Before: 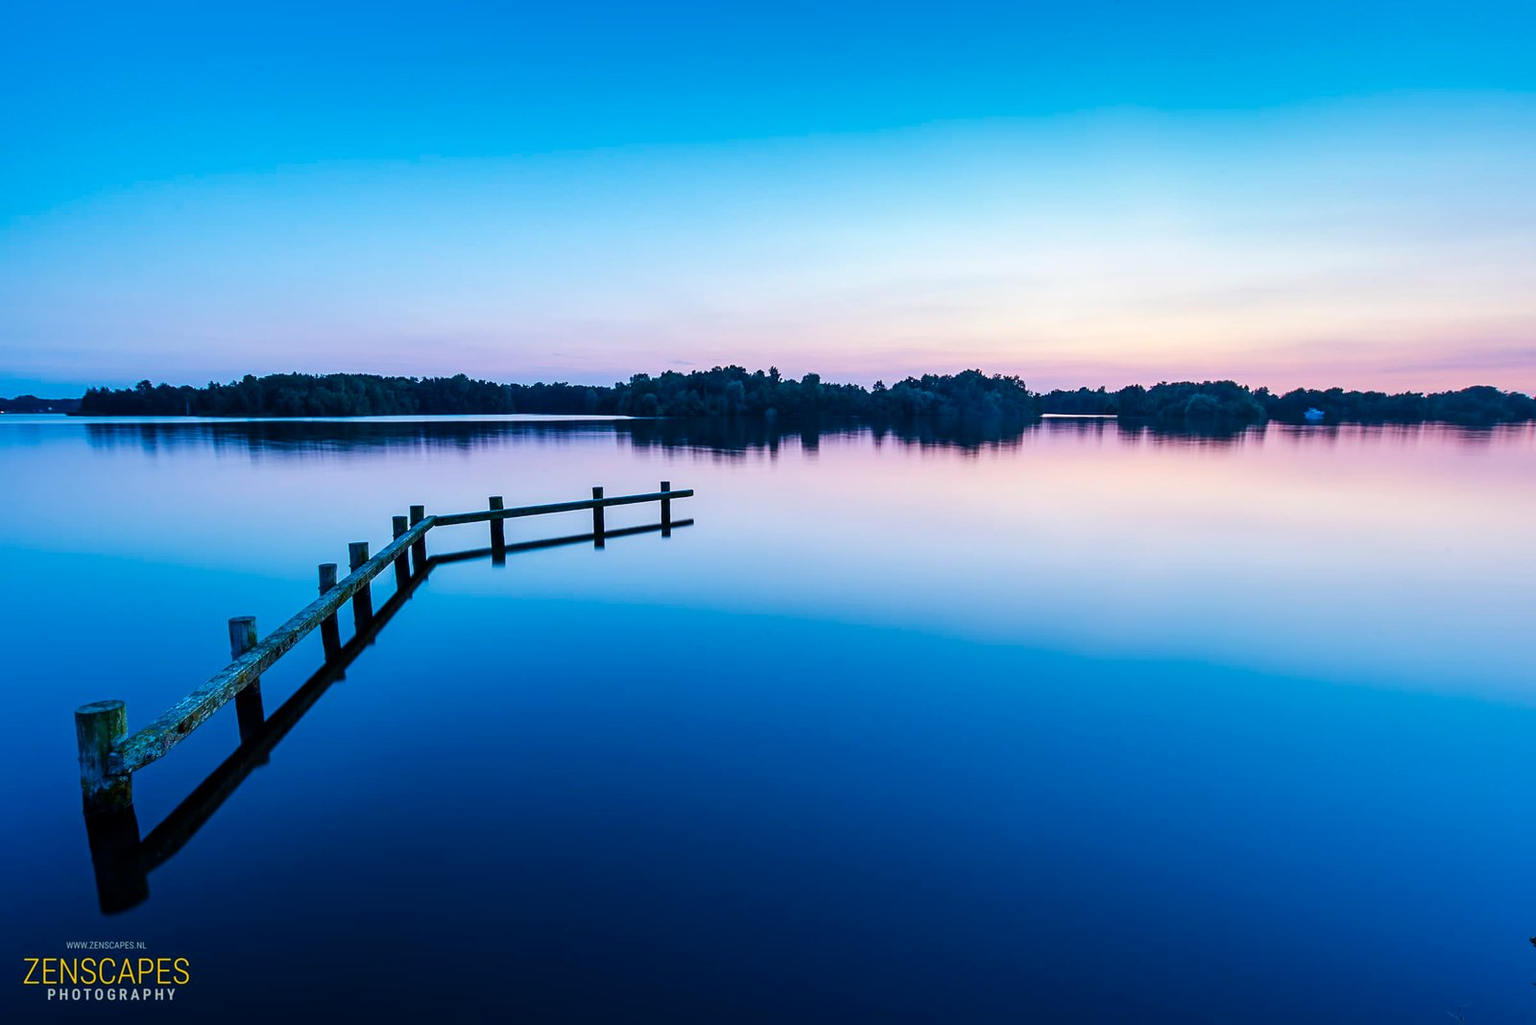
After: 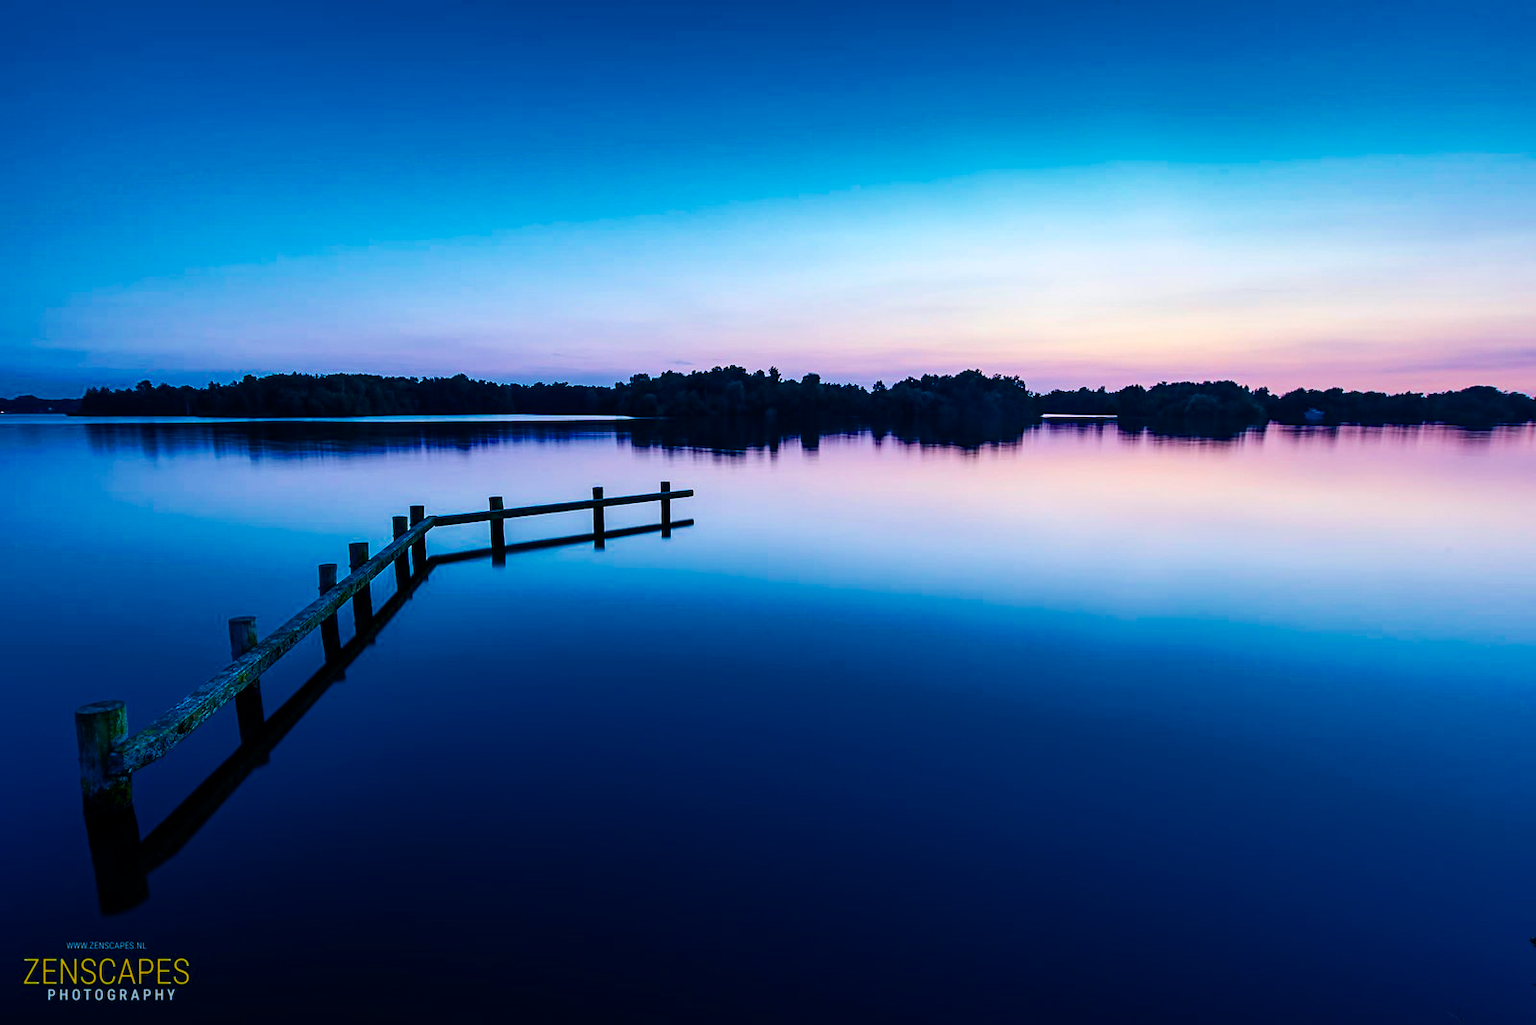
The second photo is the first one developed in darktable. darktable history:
color balance rgb: power › luminance -7.733%, power › chroma 1.095%, power › hue 215.52°, perceptual saturation grading › global saturation 29.715%, global vibrance 16.321%, saturation formula JzAzBz (2021)
